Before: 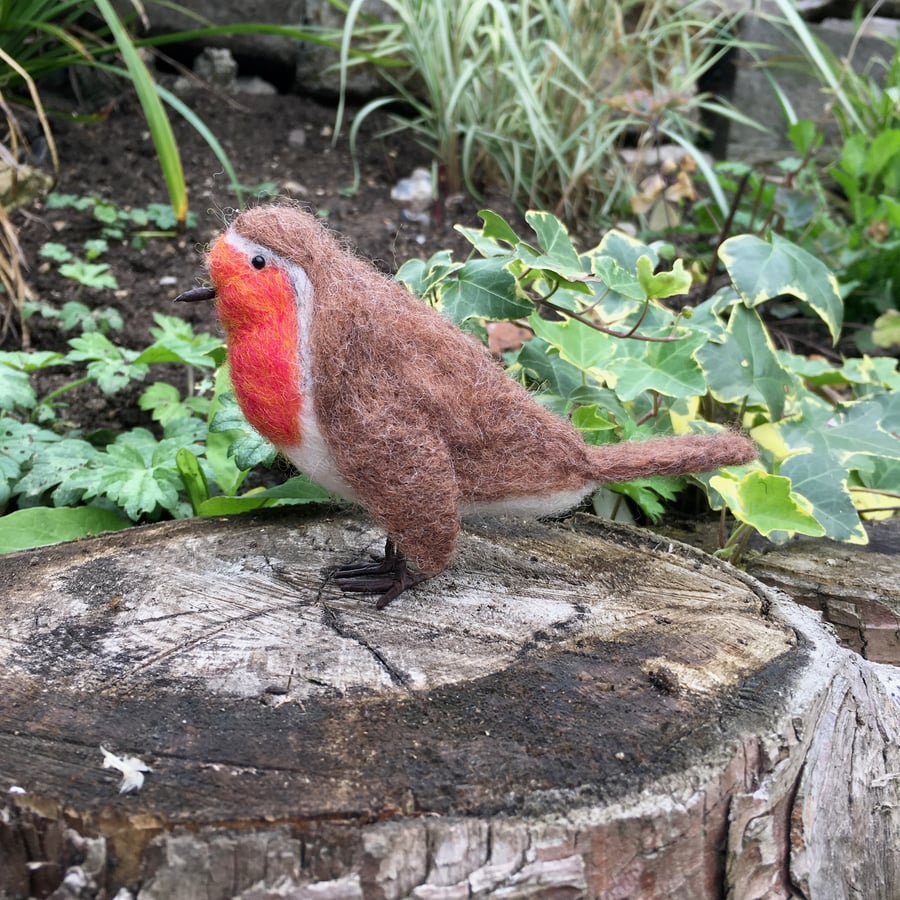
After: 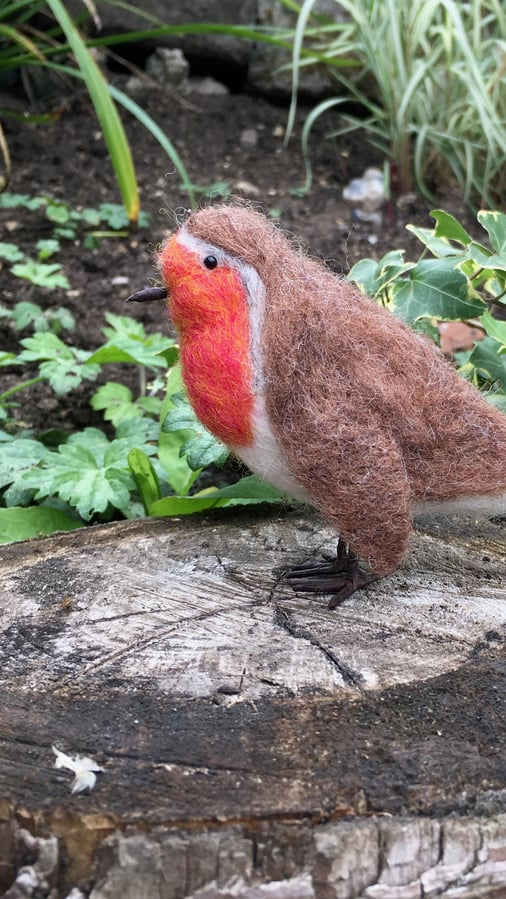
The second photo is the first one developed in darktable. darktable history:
crop: left 5.348%, right 38.357%
